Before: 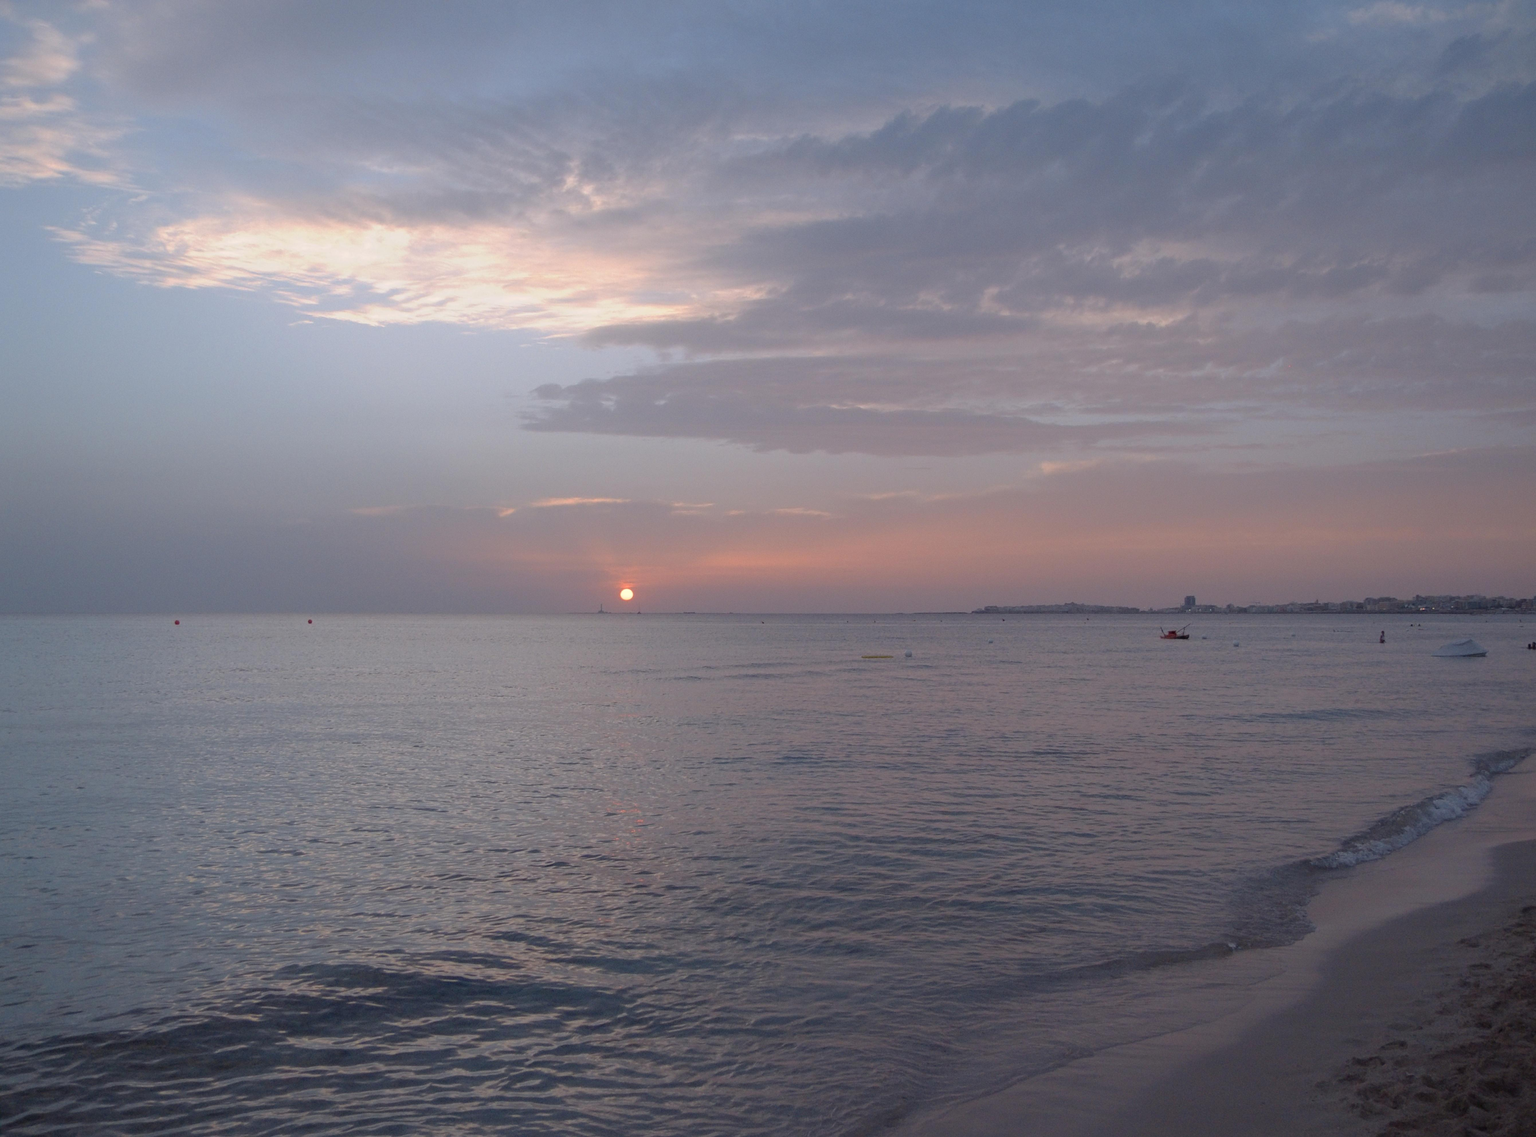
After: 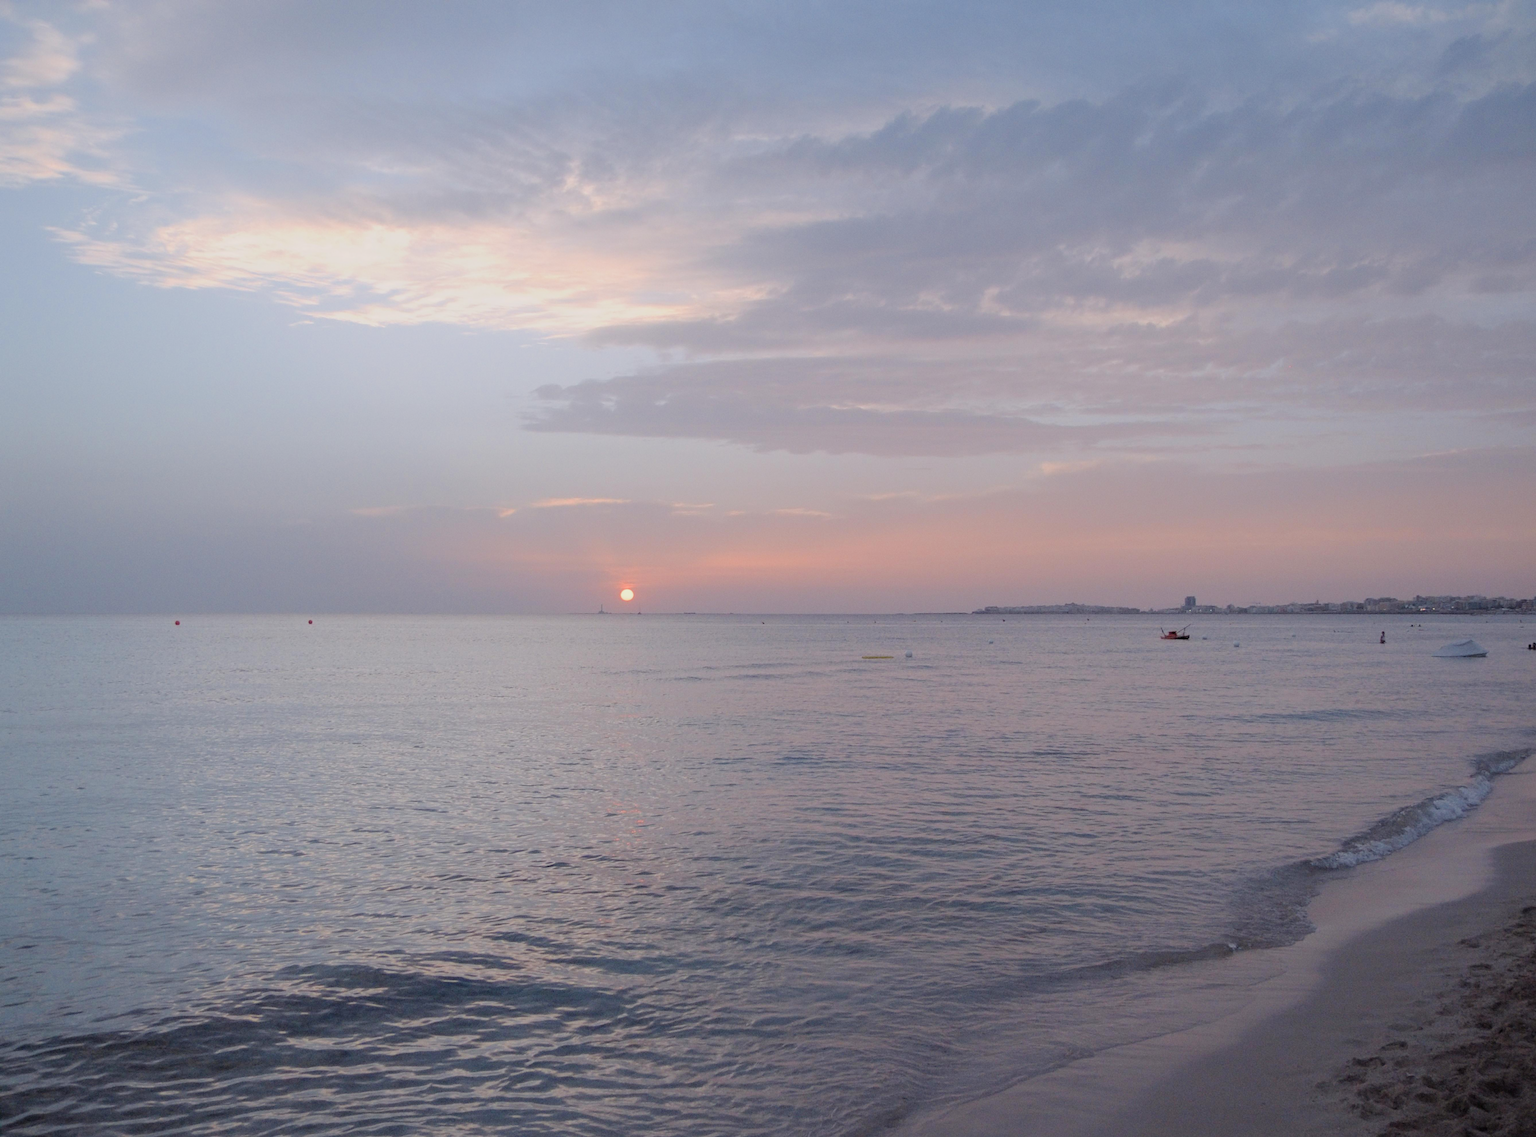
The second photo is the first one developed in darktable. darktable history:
exposure: exposure 0.7 EV, compensate highlight preservation false
filmic rgb: black relative exposure -7.65 EV, white relative exposure 4.56 EV, hardness 3.61
